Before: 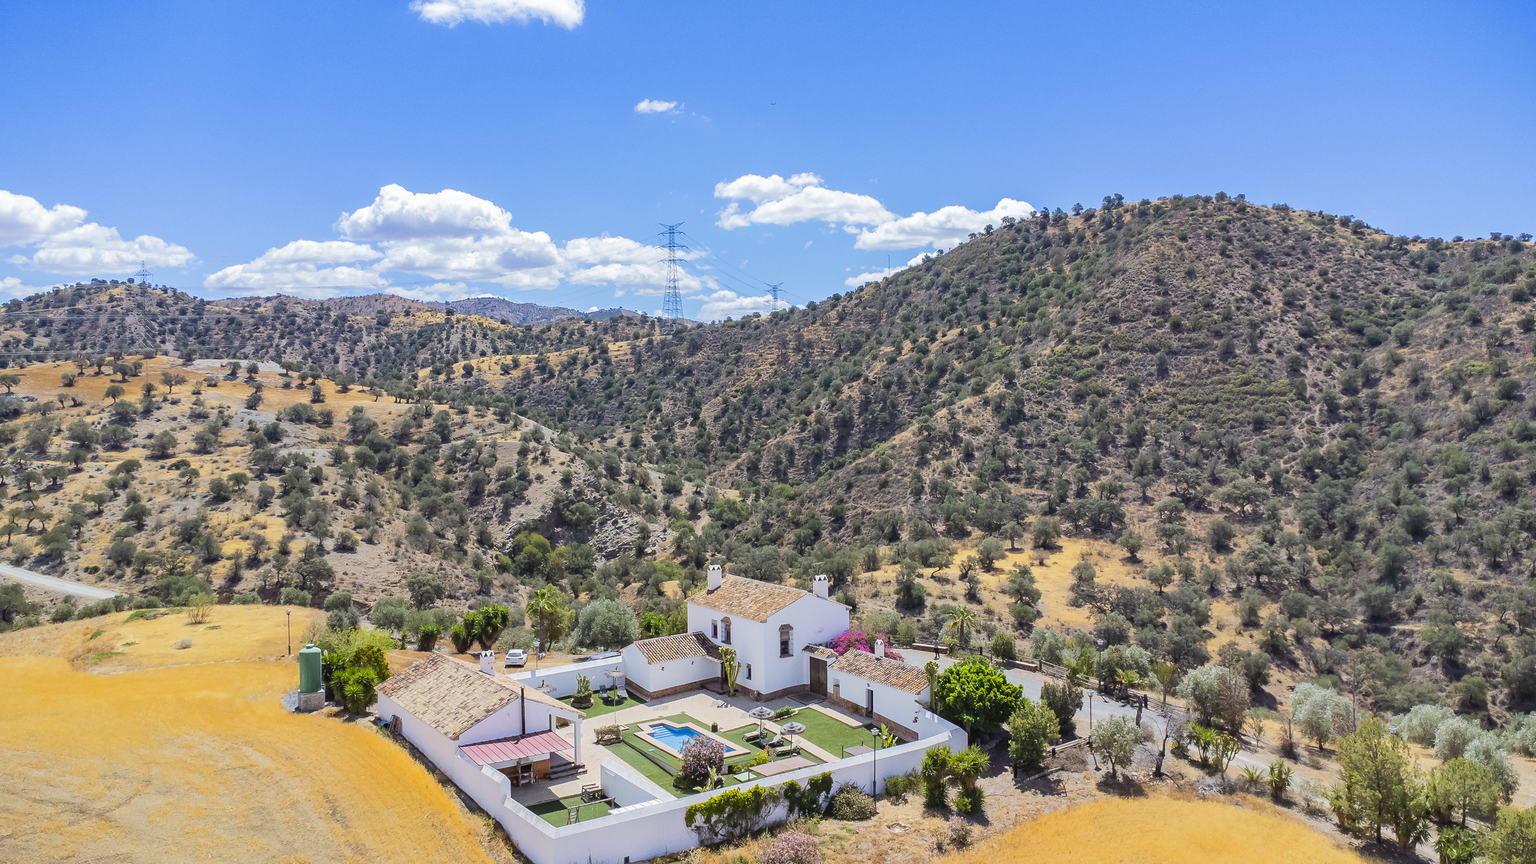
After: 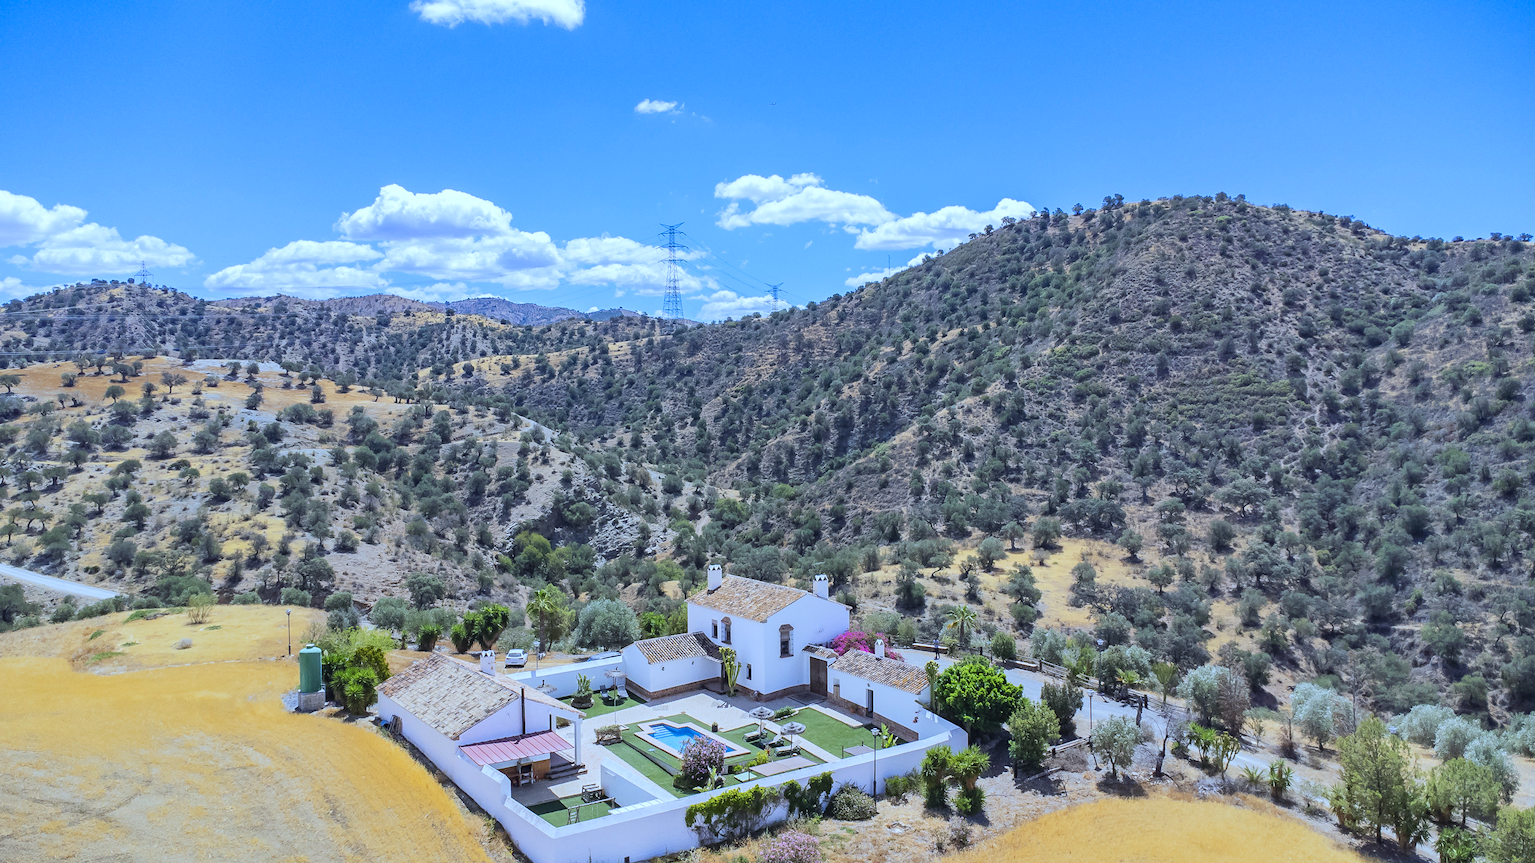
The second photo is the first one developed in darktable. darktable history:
color calibration: illuminant custom, x 0.389, y 0.387, temperature 3831.34 K
